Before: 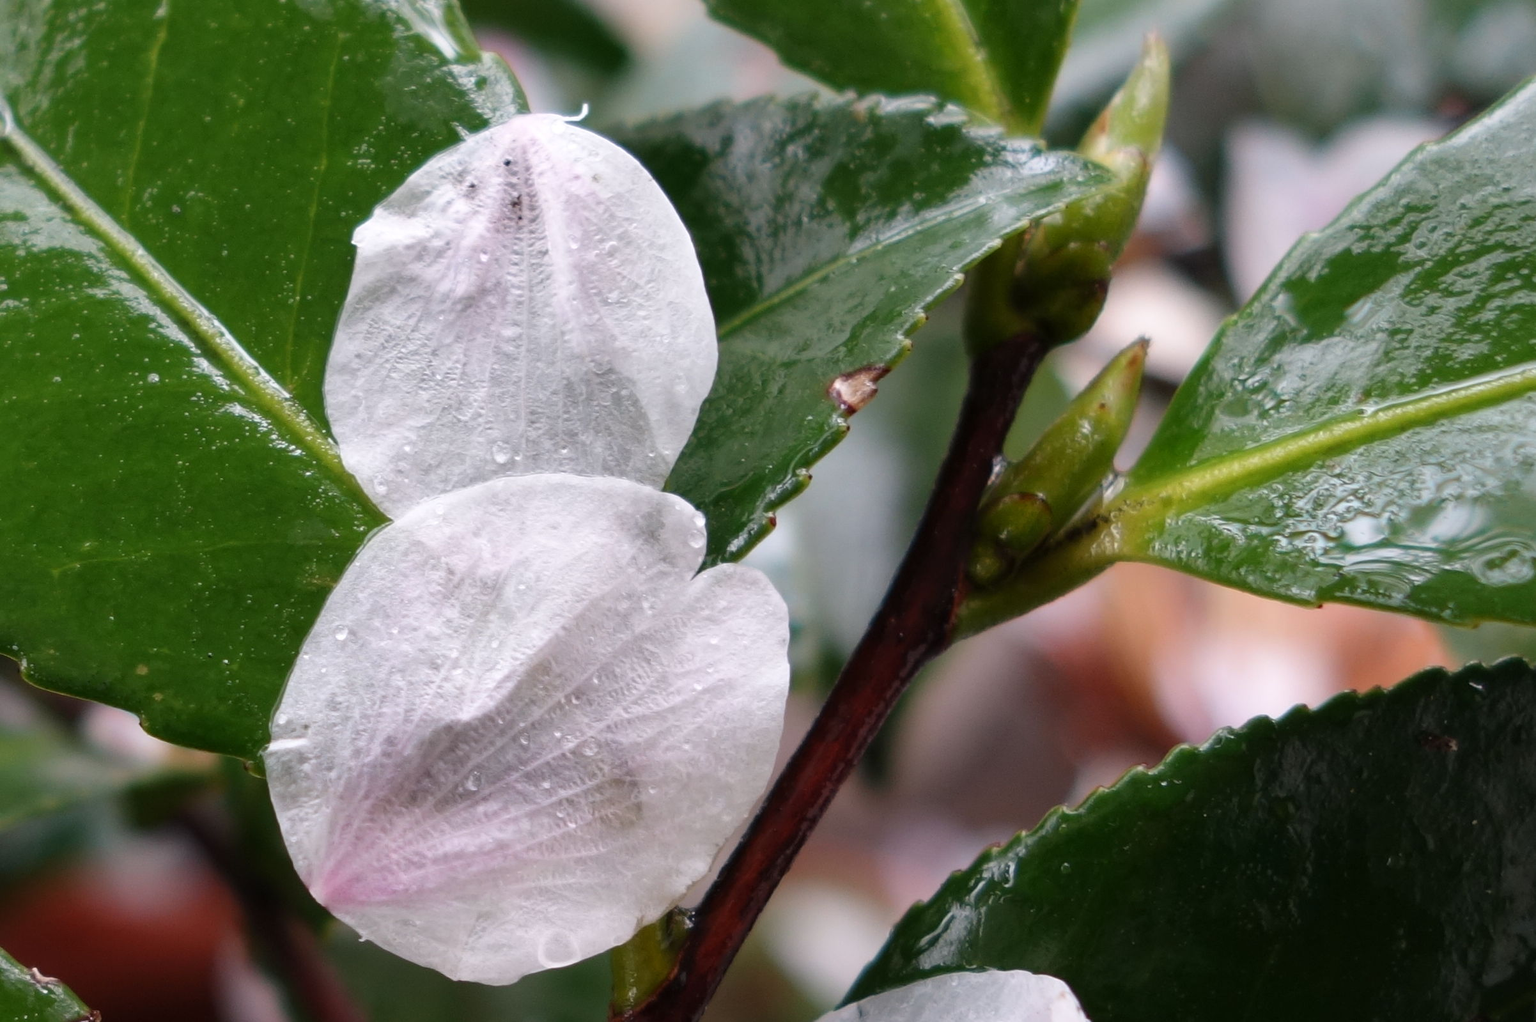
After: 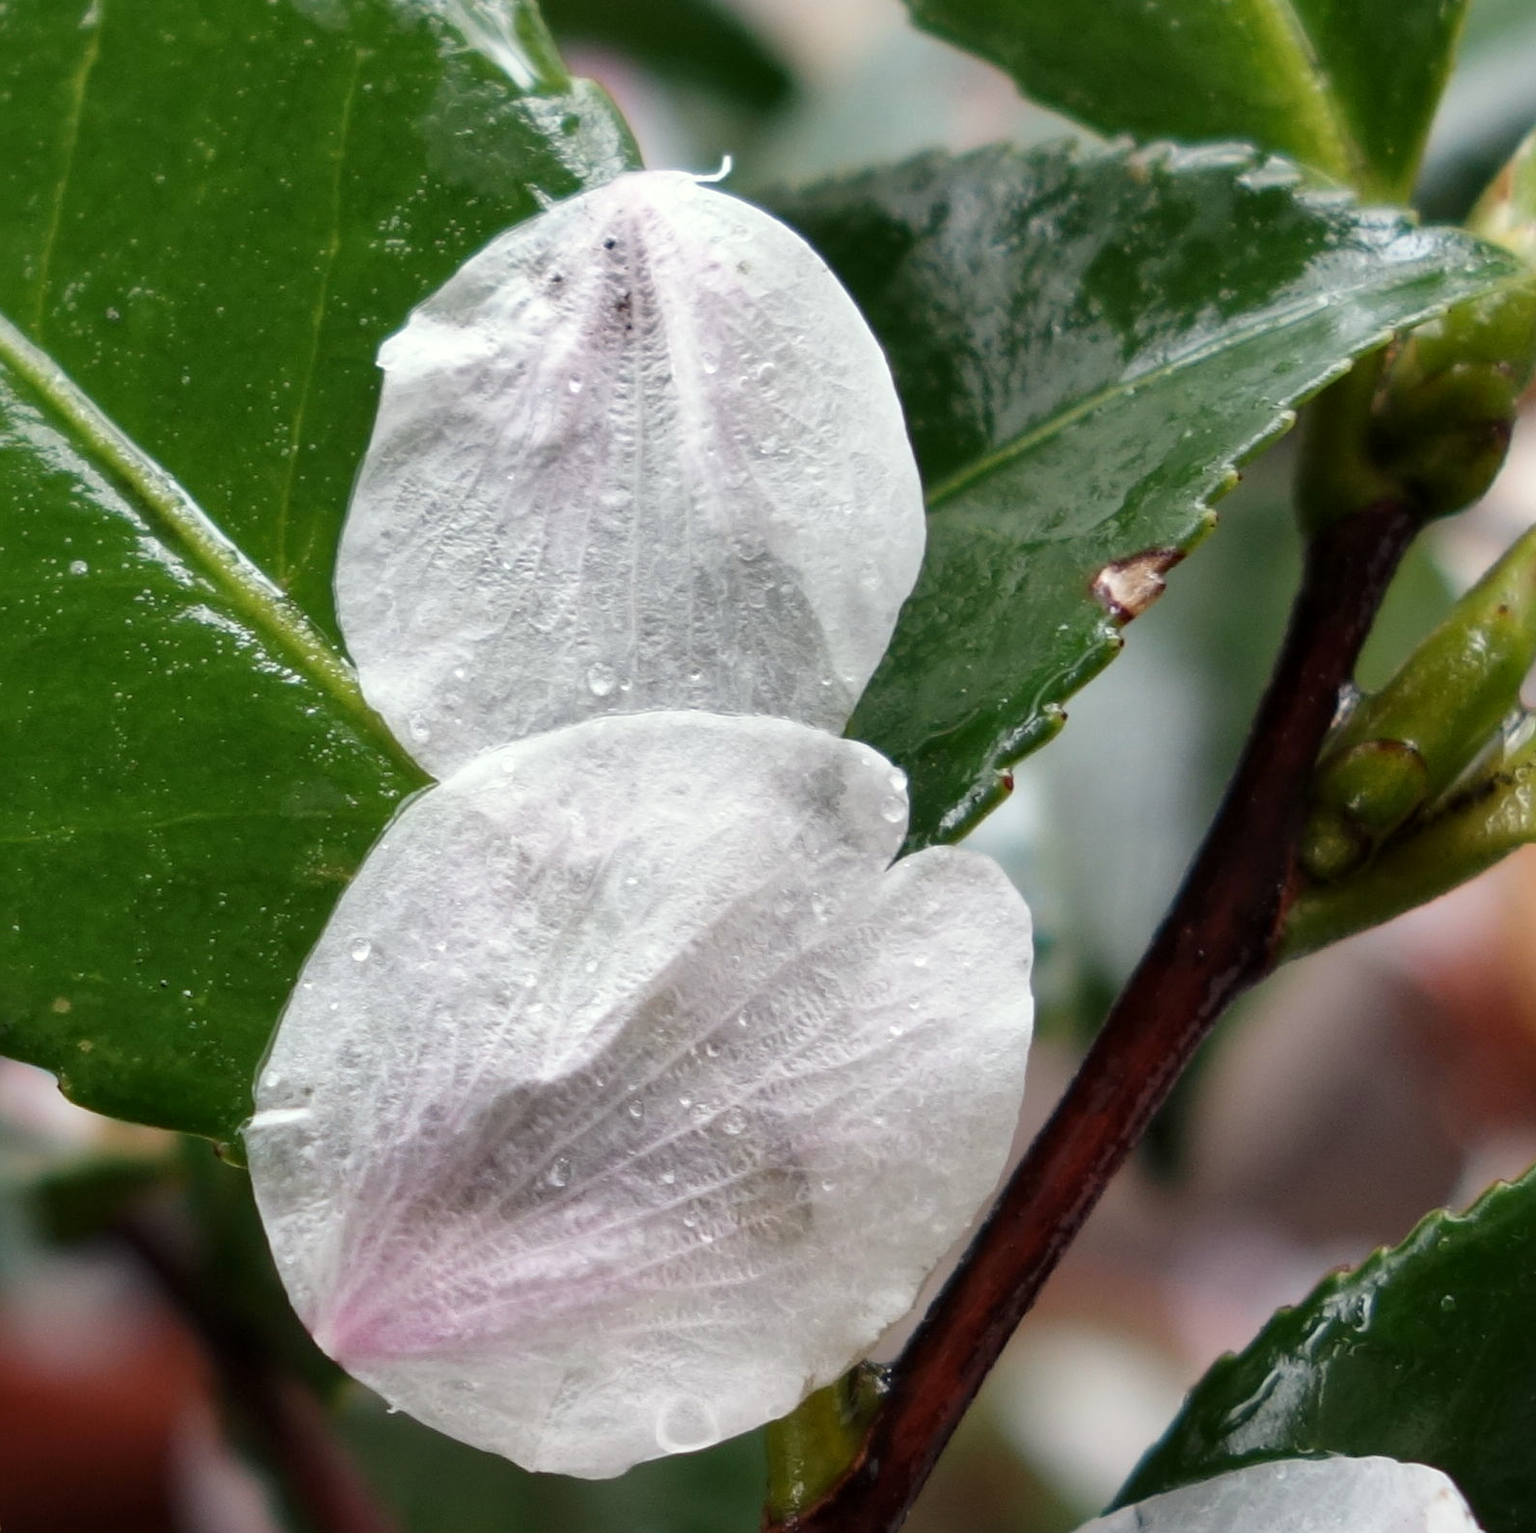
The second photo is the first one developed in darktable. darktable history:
color correction: highlights a* -4.73, highlights b* 5.06, saturation 0.97
local contrast: mode bilateral grid, contrast 20, coarseness 50, detail 120%, midtone range 0.2
crop and rotate: left 6.617%, right 26.717%
